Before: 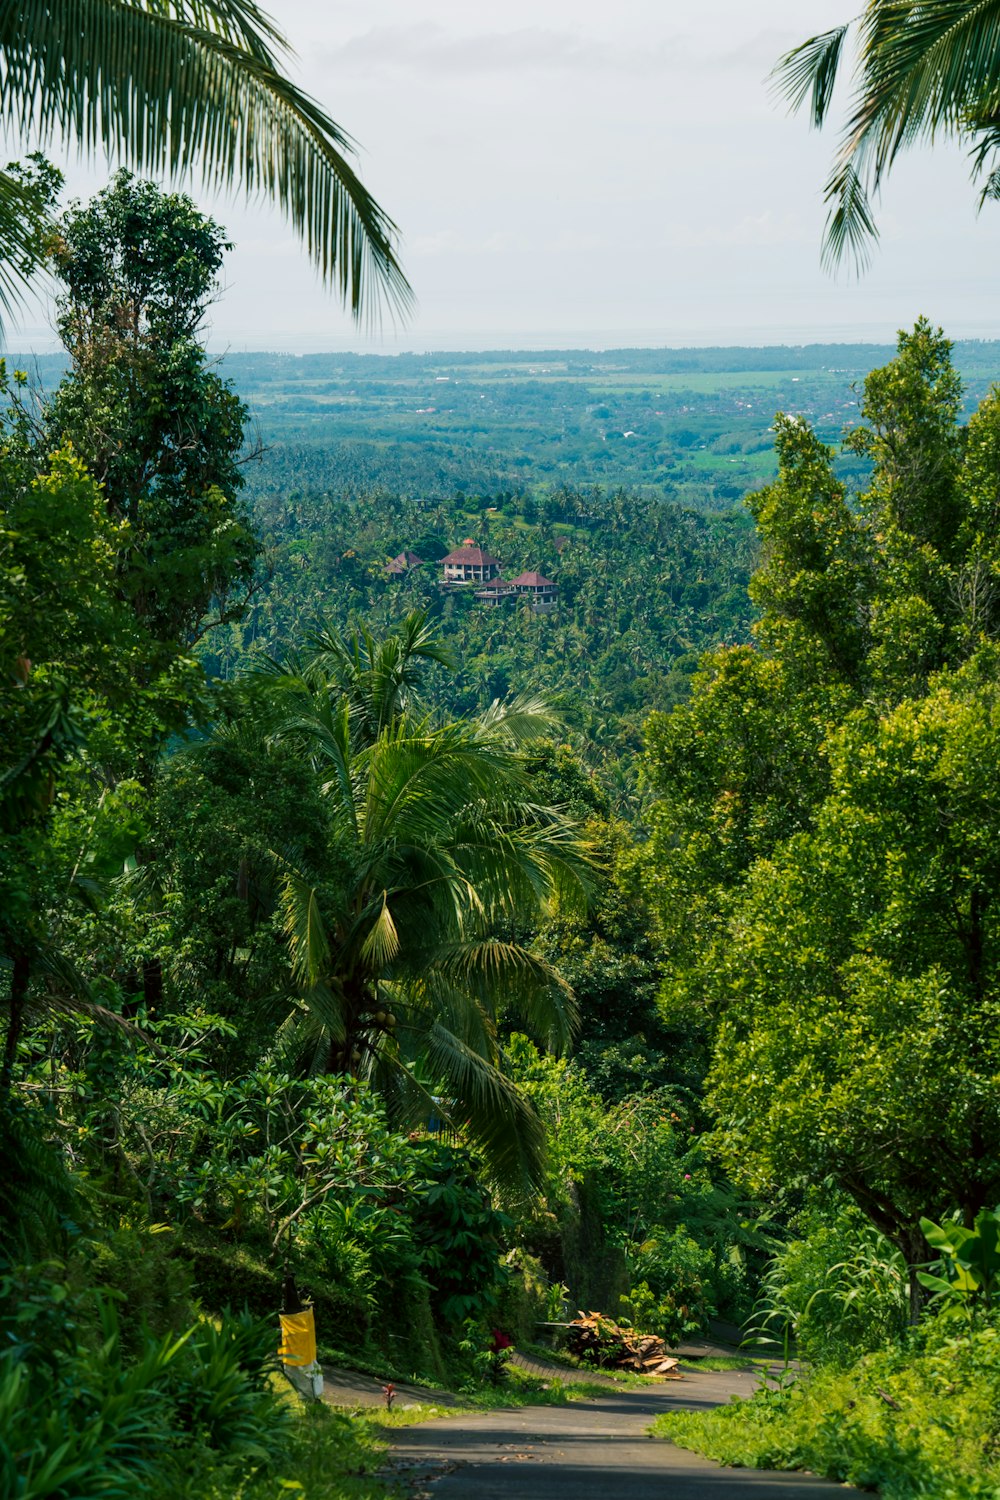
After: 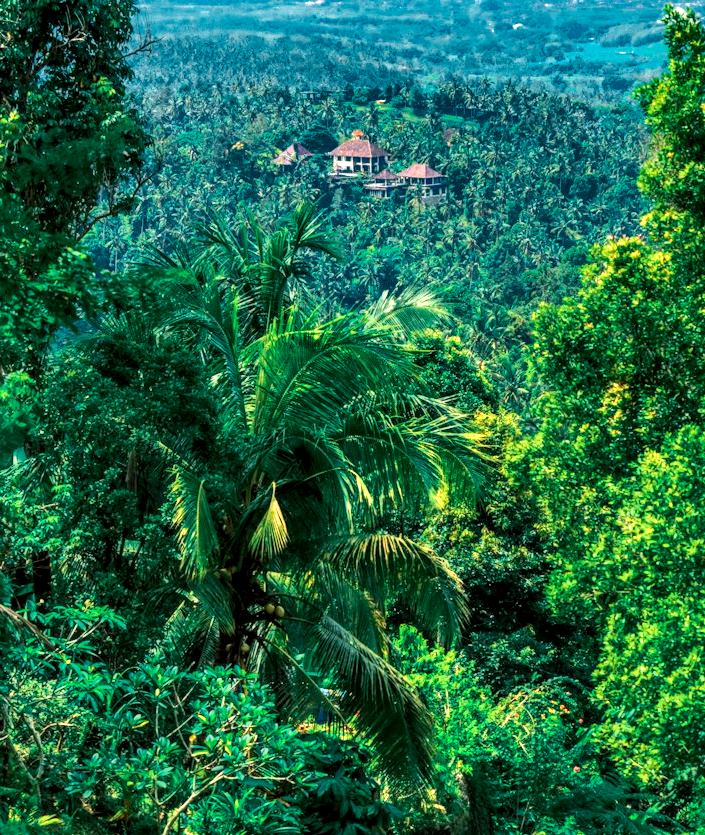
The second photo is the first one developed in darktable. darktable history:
exposure: exposure 0.6 EV, compensate highlight preservation false
contrast brightness saturation: contrast 0.201, brightness 0.196, saturation 0.806
tone equalizer: -8 EV -0.407 EV, -7 EV -0.401 EV, -6 EV -0.321 EV, -5 EV -0.25 EV, -3 EV 0.194 EV, -2 EV 0.326 EV, -1 EV 0.393 EV, +0 EV 0.441 EV, mask exposure compensation -0.495 EV
shadows and highlights: low approximation 0.01, soften with gaussian
local contrast: detail 160%
color zones: curves: ch0 [(0, 0.5) (0.125, 0.4) (0.25, 0.5) (0.375, 0.4) (0.5, 0.4) (0.625, 0.35) (0.75, 0.35) (0.875, 0.5)]; ch1 [(0, 0.35) (0.125, 0.45) (0.25, 0.35) (0.375, 0.35) (0.5, 0.35) (0.625, 0.35) (0.75, 0.45) (0.875, 0.35)]; ch2 [(0, 0.6) (0.125, 0.5) (0.25, 0.5) (0.375, 0.6) (0.5, 0.6) (0.625, 0.5) (0.75, 0.5) (0.875, 0.5)], mix 20.66%
crop: left 11.112%, top 27.222%, right 18.305%, bottom 17.052%
